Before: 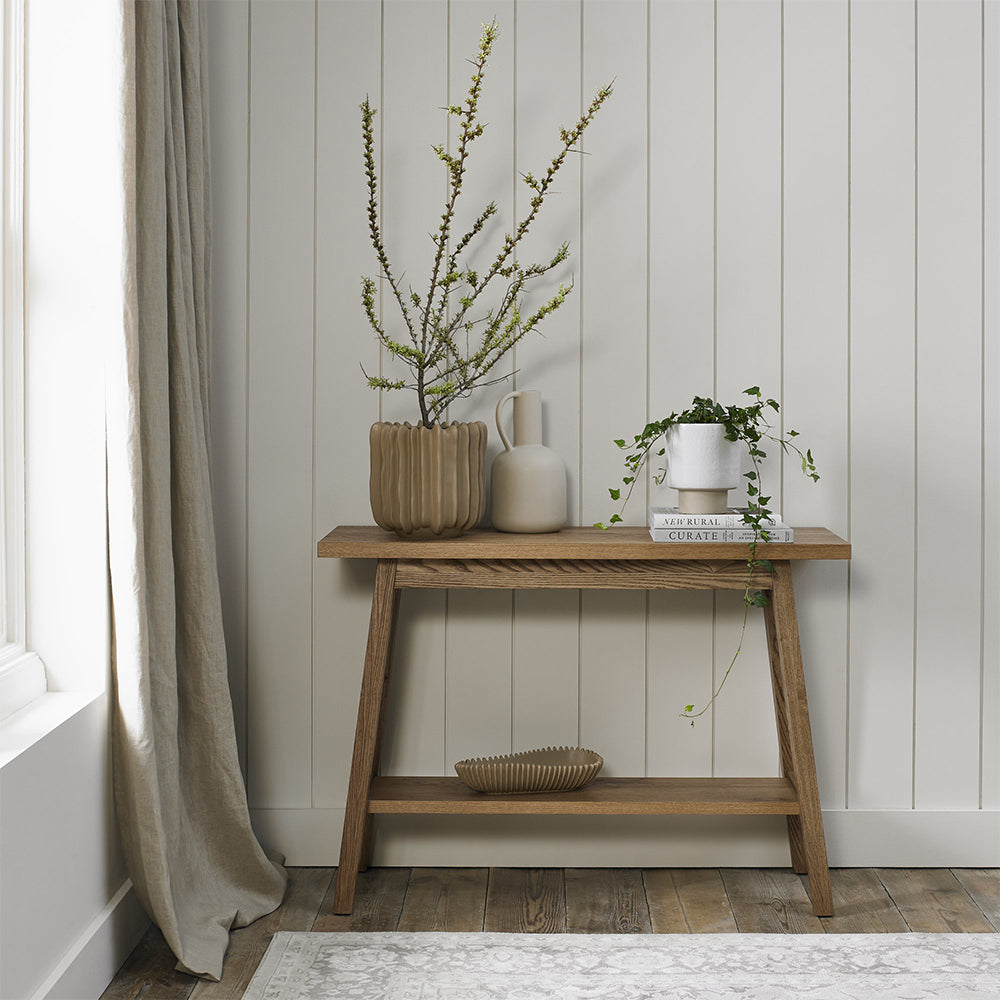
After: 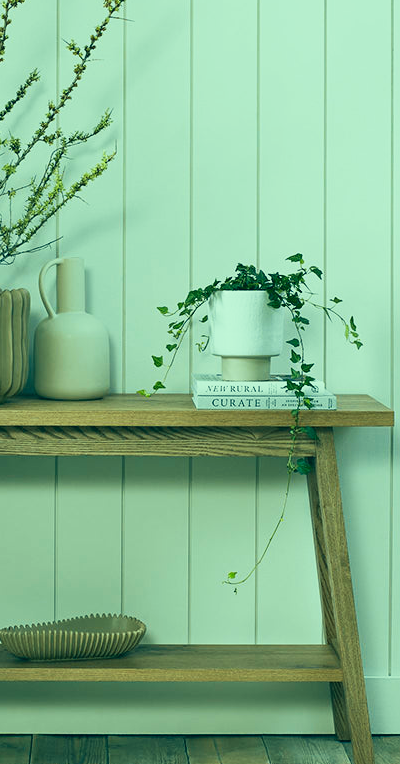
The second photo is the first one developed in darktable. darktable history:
crop: left 45.764%, top 13.387%, right 14.202%, bottom 10.141%
base curve: curves: ch0 [(0, 0) (0.088, 0.125) (0.176, 0.251) (0.354, 0.501) (0.613, 0.749) (1, 0.877)], preserve colors none
velvia: on, module defaults
color correction: highlights a* -19.8, highlights b* 9.8, shadows a* -19.79, shadows b* -10.05
